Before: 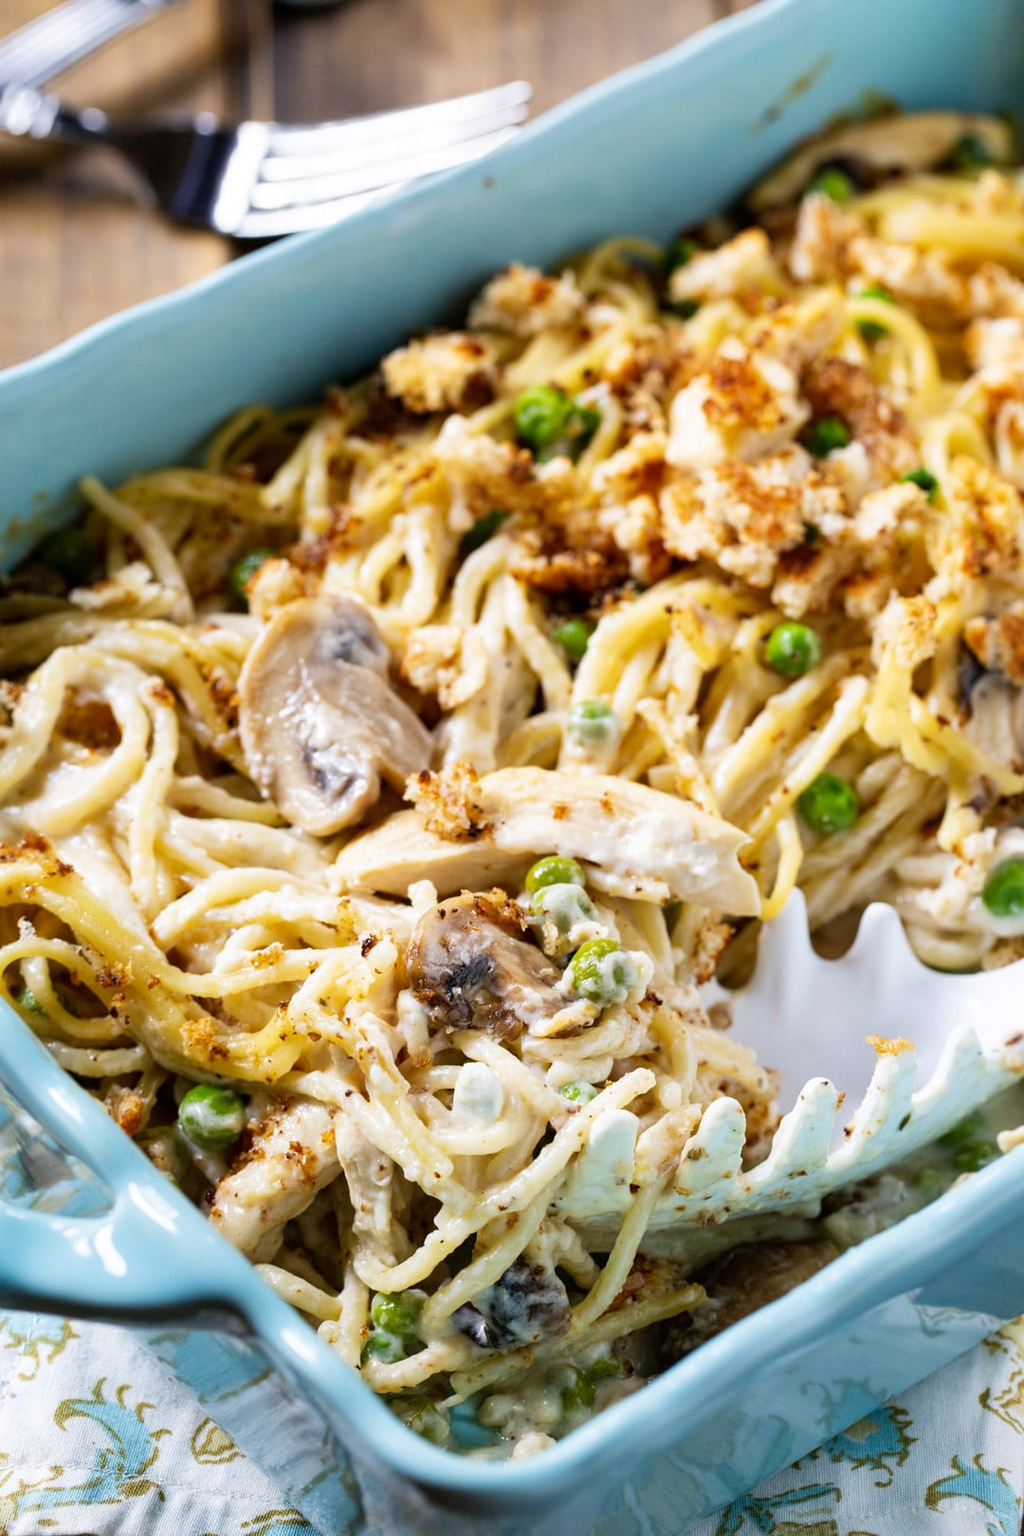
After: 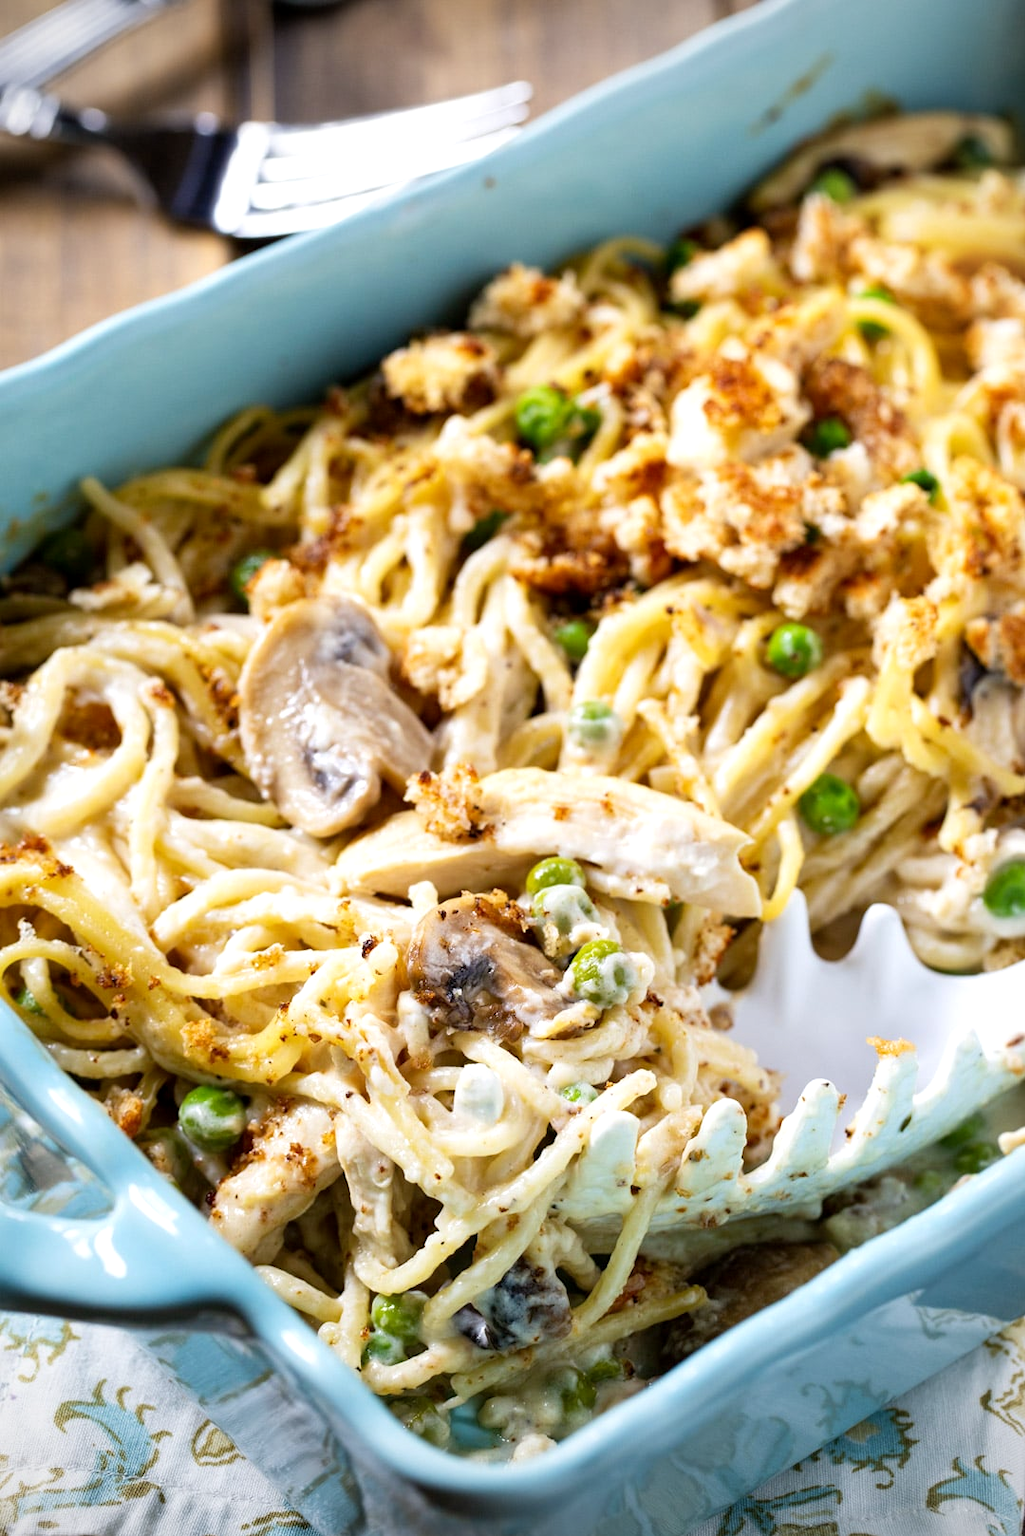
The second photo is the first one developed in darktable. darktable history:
crop: bottom 0.071%
exposure: black level correction 0.001, exposure 0.191 EV, compensate highlight preservation false
vignetting: fall-off radius 60.65%
